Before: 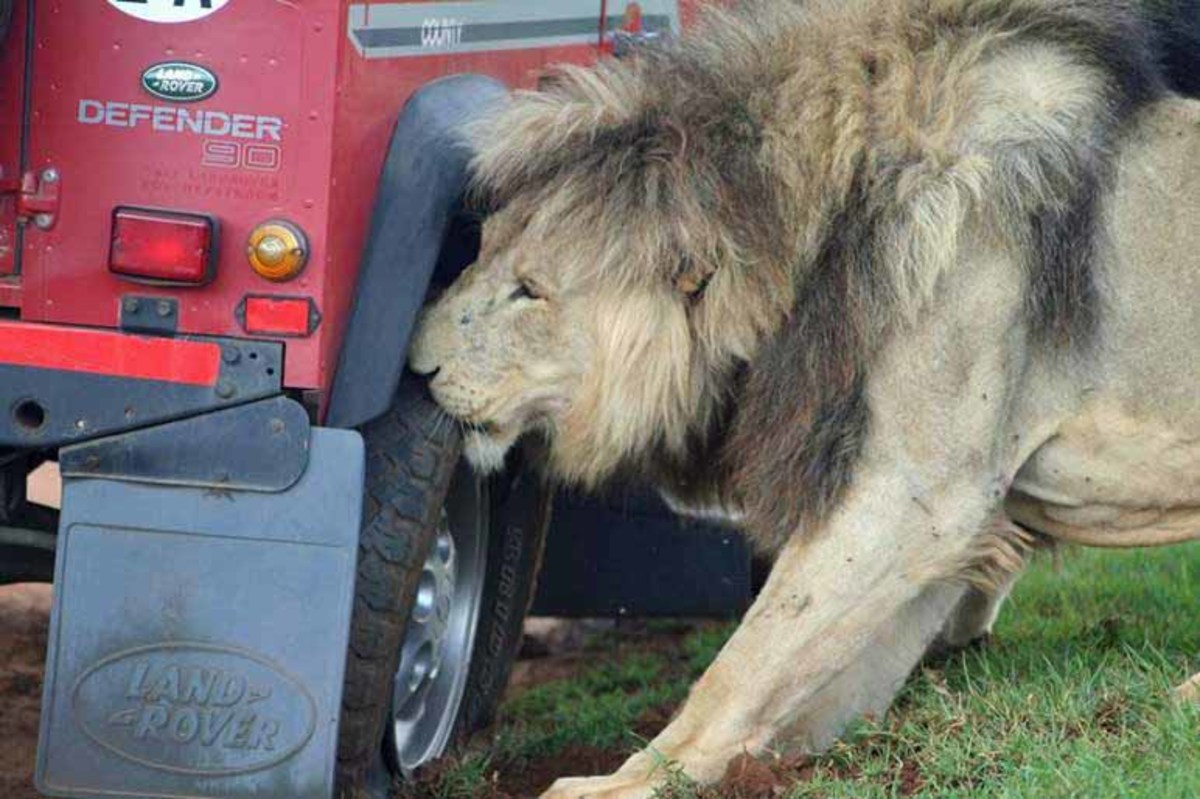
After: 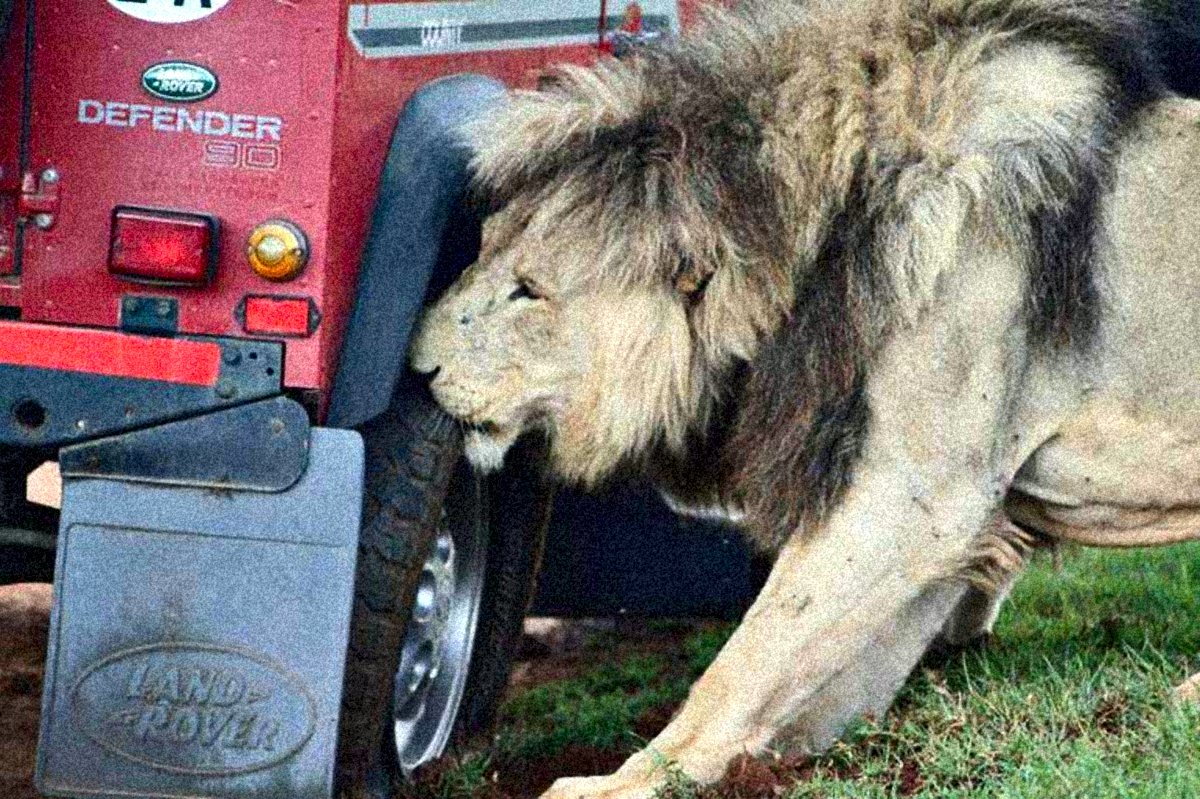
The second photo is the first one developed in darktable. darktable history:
exposure: compensate highlight preservation false
contrast equalizer: octaves 7, y [[0.528, 0.548, 0.563, 0.562, 0.546, 0.526], [0.55 ×6], [0 ×6], [0 ×6], [0 ×6]]
contrast brightness saturation: contrast 0.22
grain: coarseness 46.9 ISO, strength 50.21%, mid-tones bias 0%
